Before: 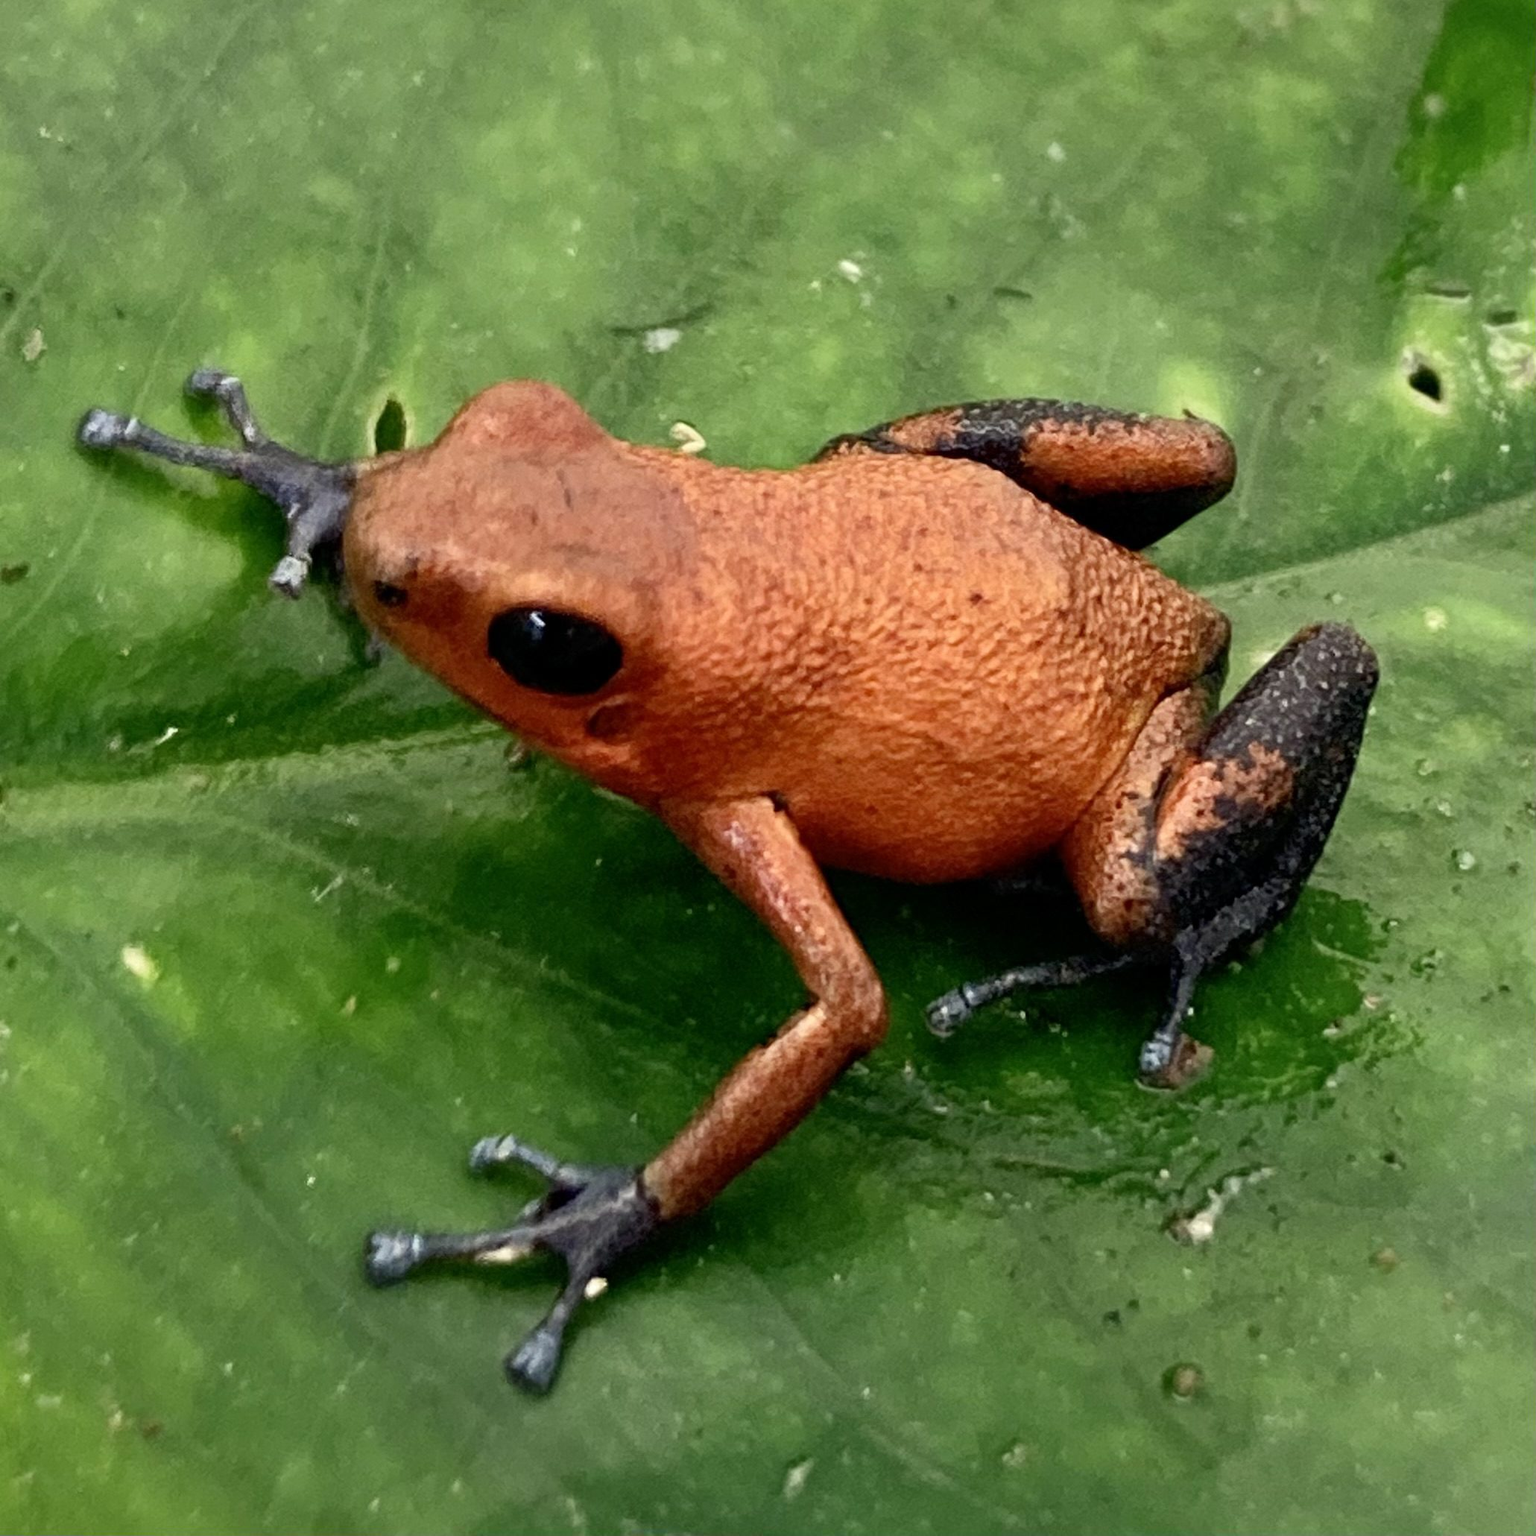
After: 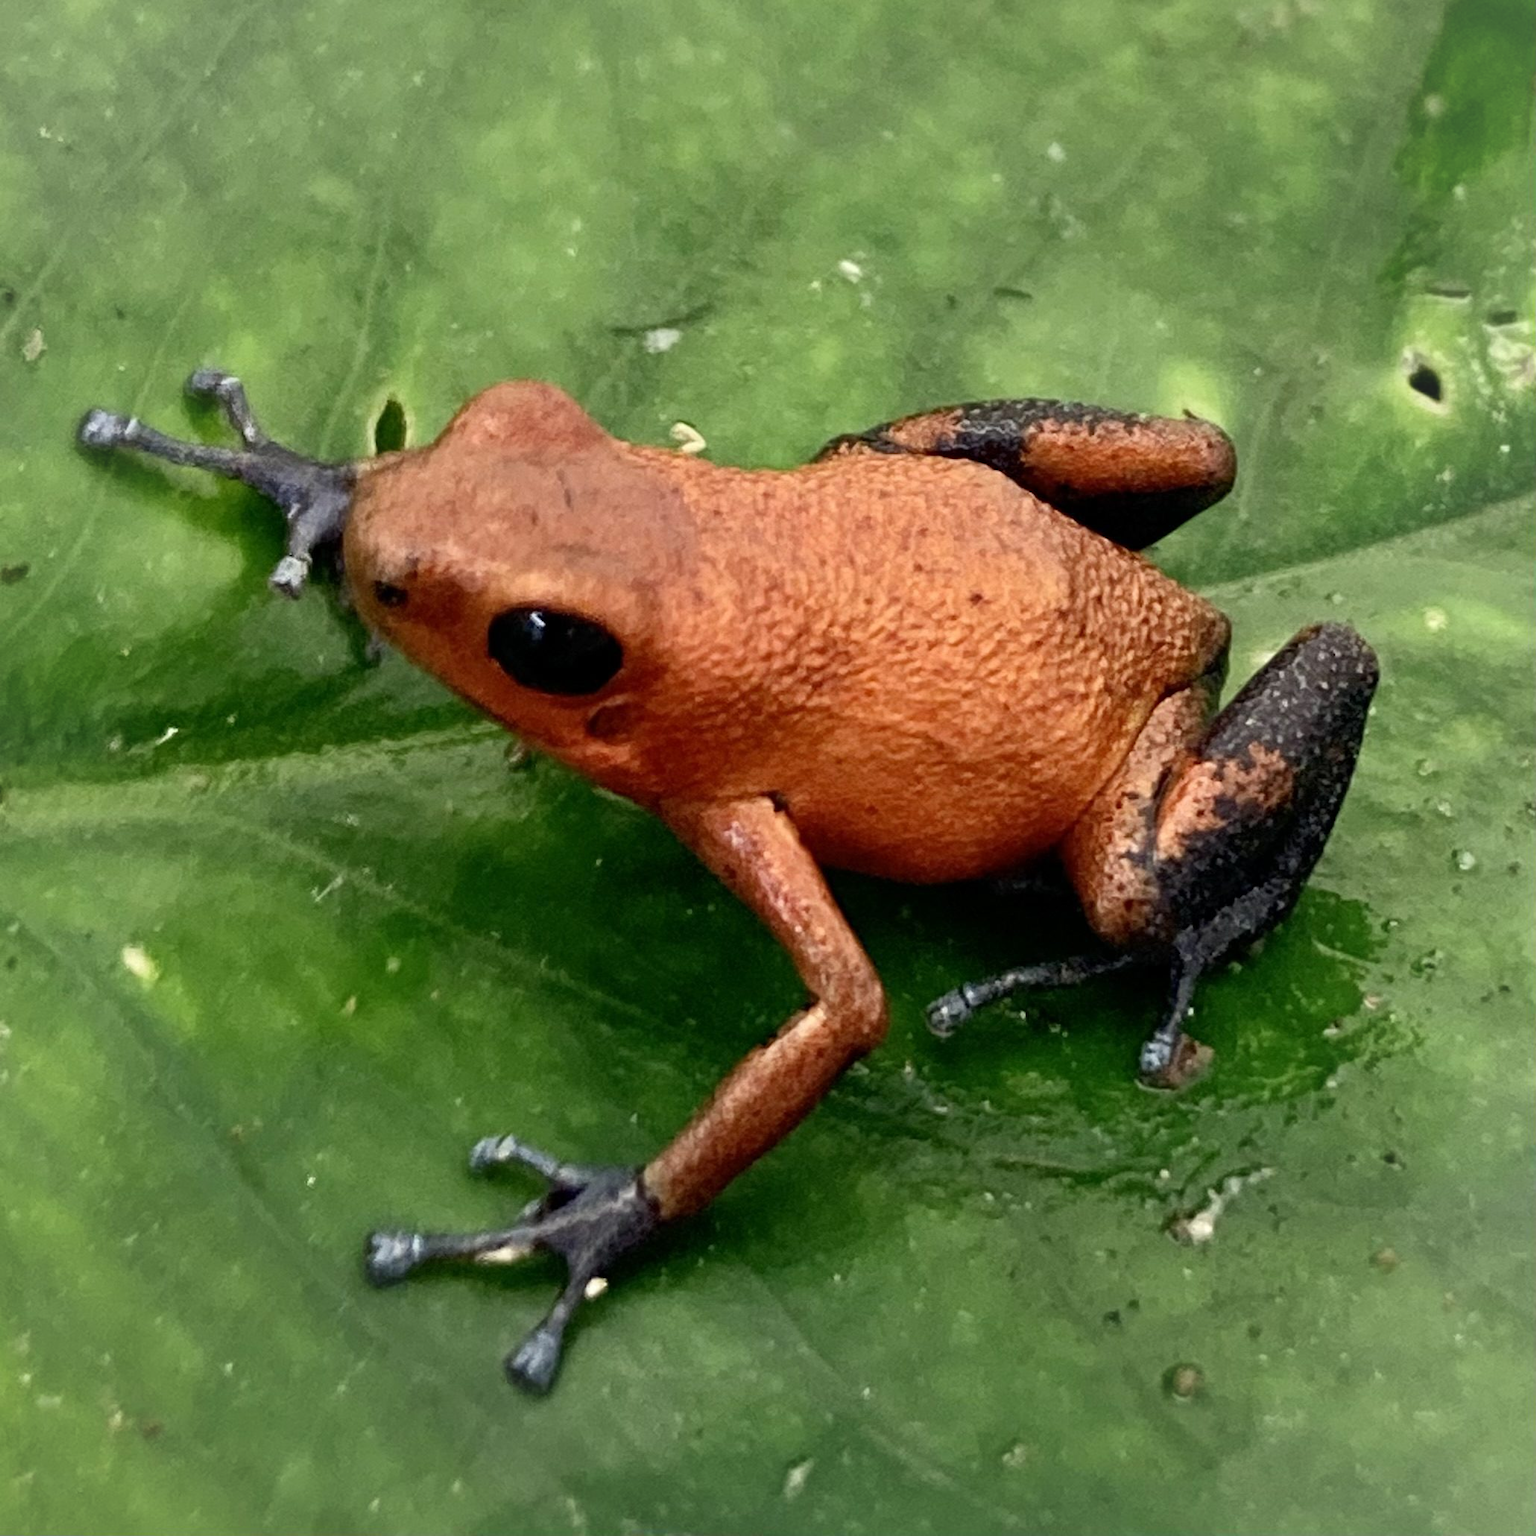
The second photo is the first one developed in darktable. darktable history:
vignetting: fall-off radius 60.75%, brightness 0.038, saturation 0
